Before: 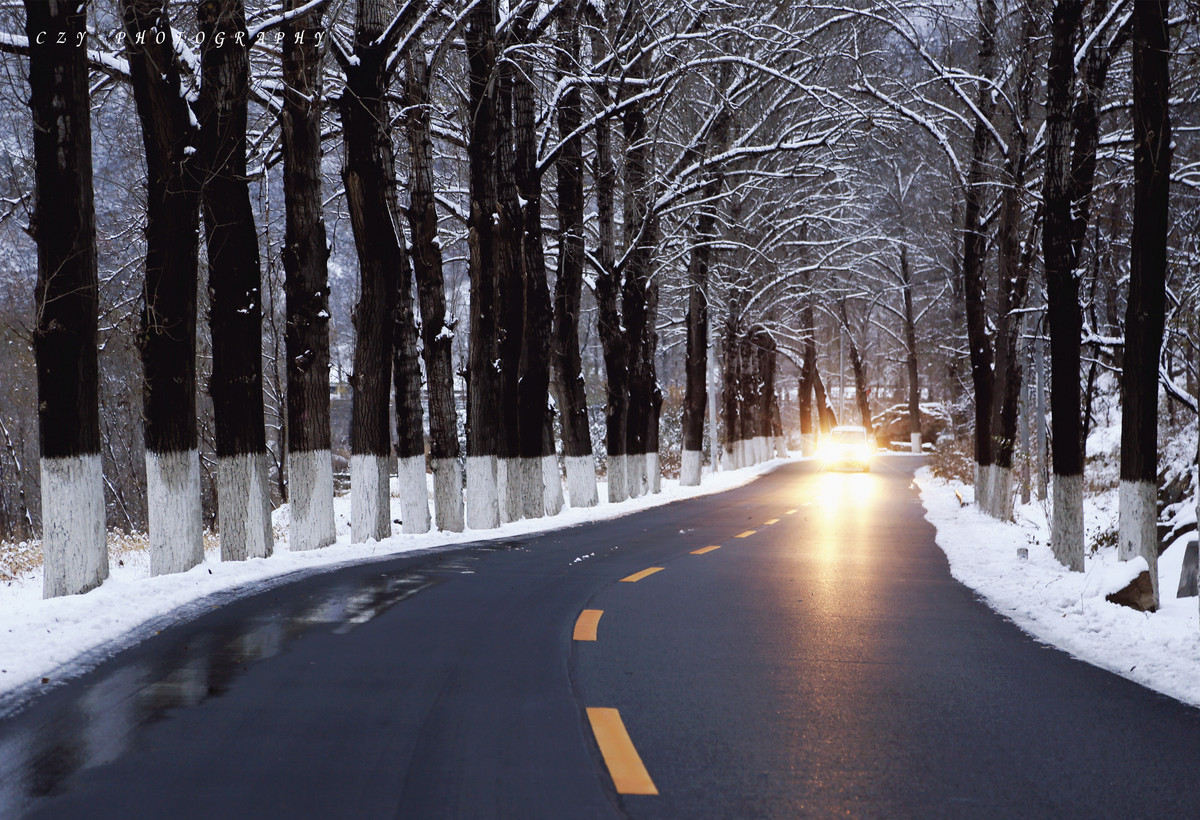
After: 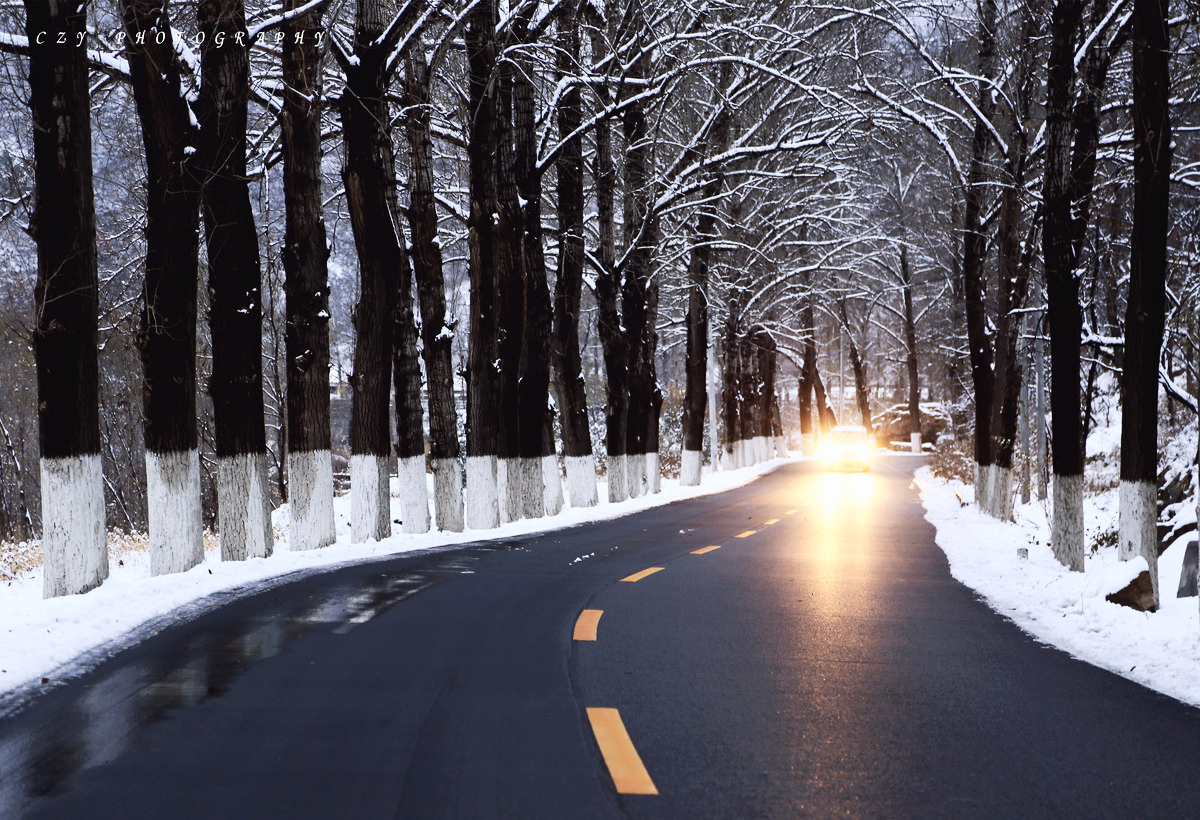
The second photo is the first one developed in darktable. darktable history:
contrast brightness saturation: contrast 0.243, brightness 0.09
